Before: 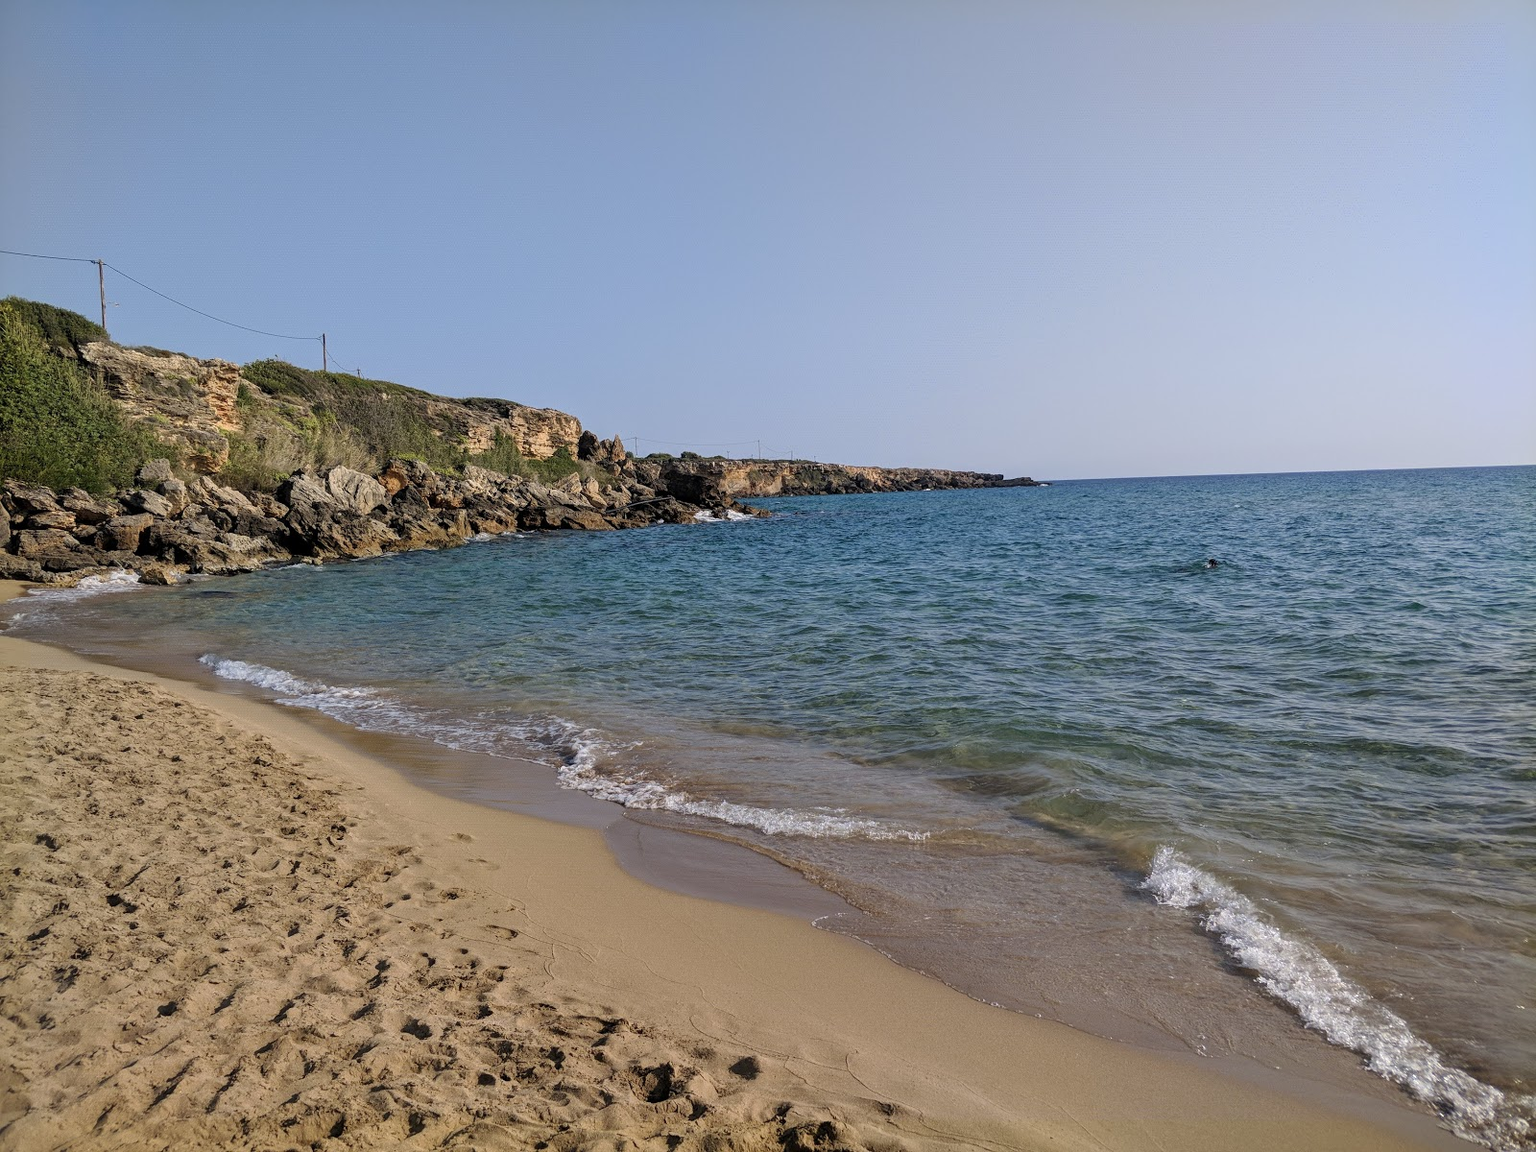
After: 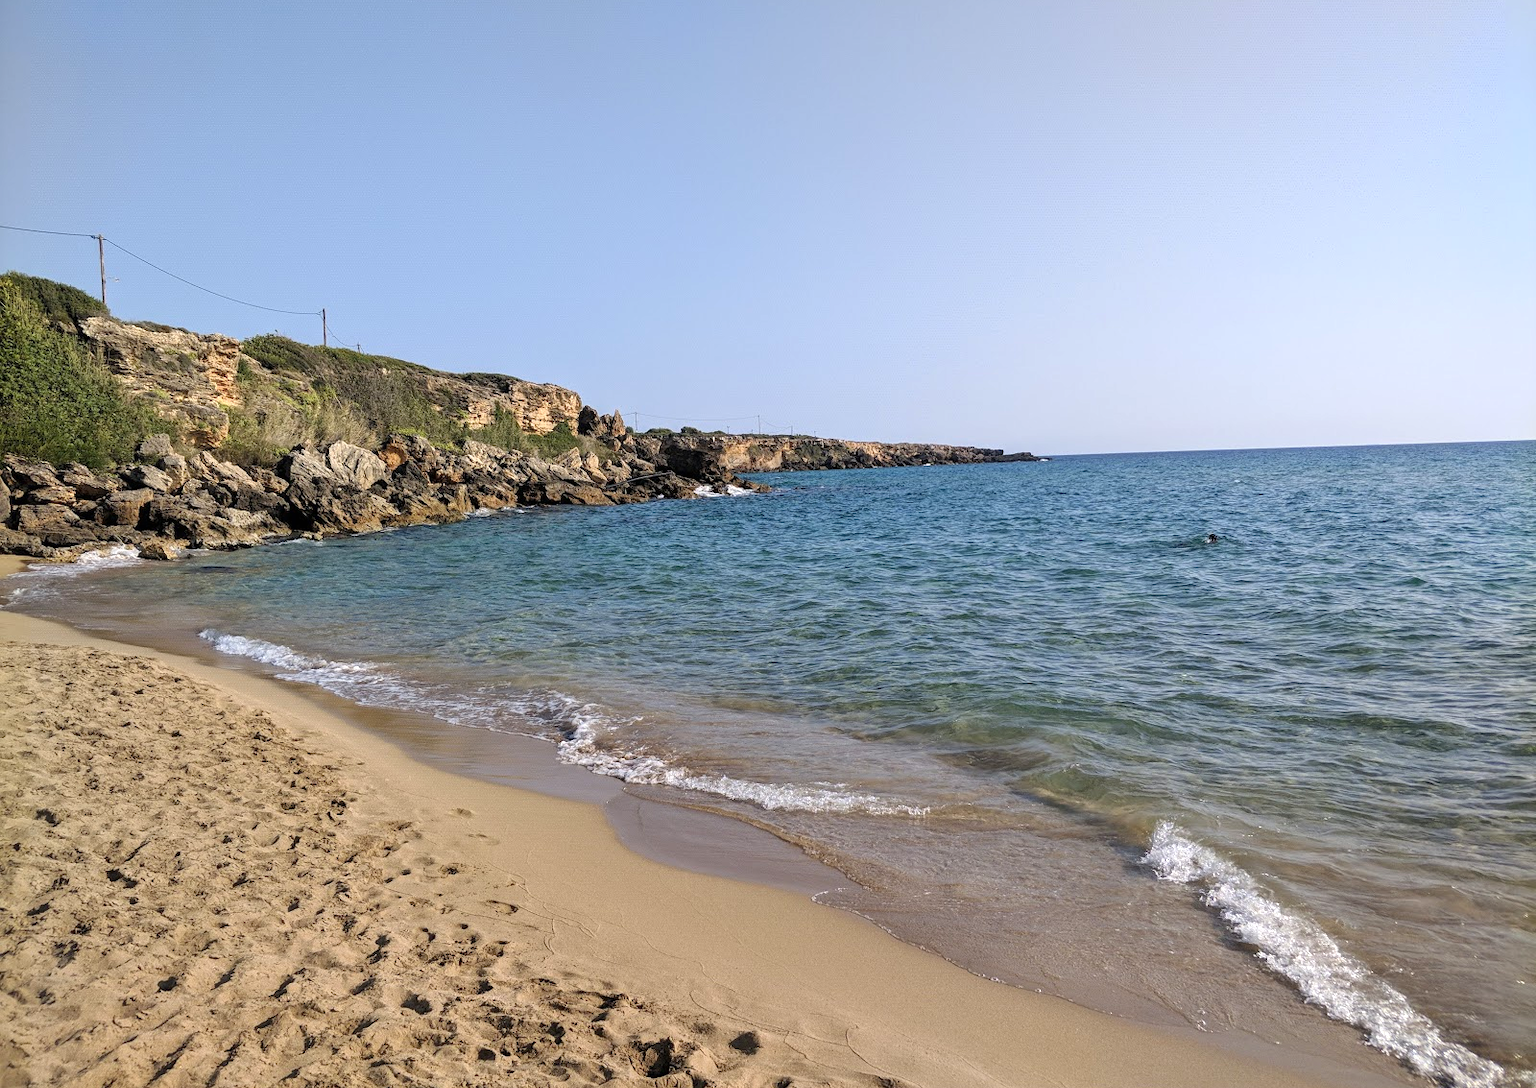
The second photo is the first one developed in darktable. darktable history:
exposure: black level correction 0, exposure 0.499 EV, compensate highlight preservation false
crop and rotate: top 2.216%, bottom 3.219%
